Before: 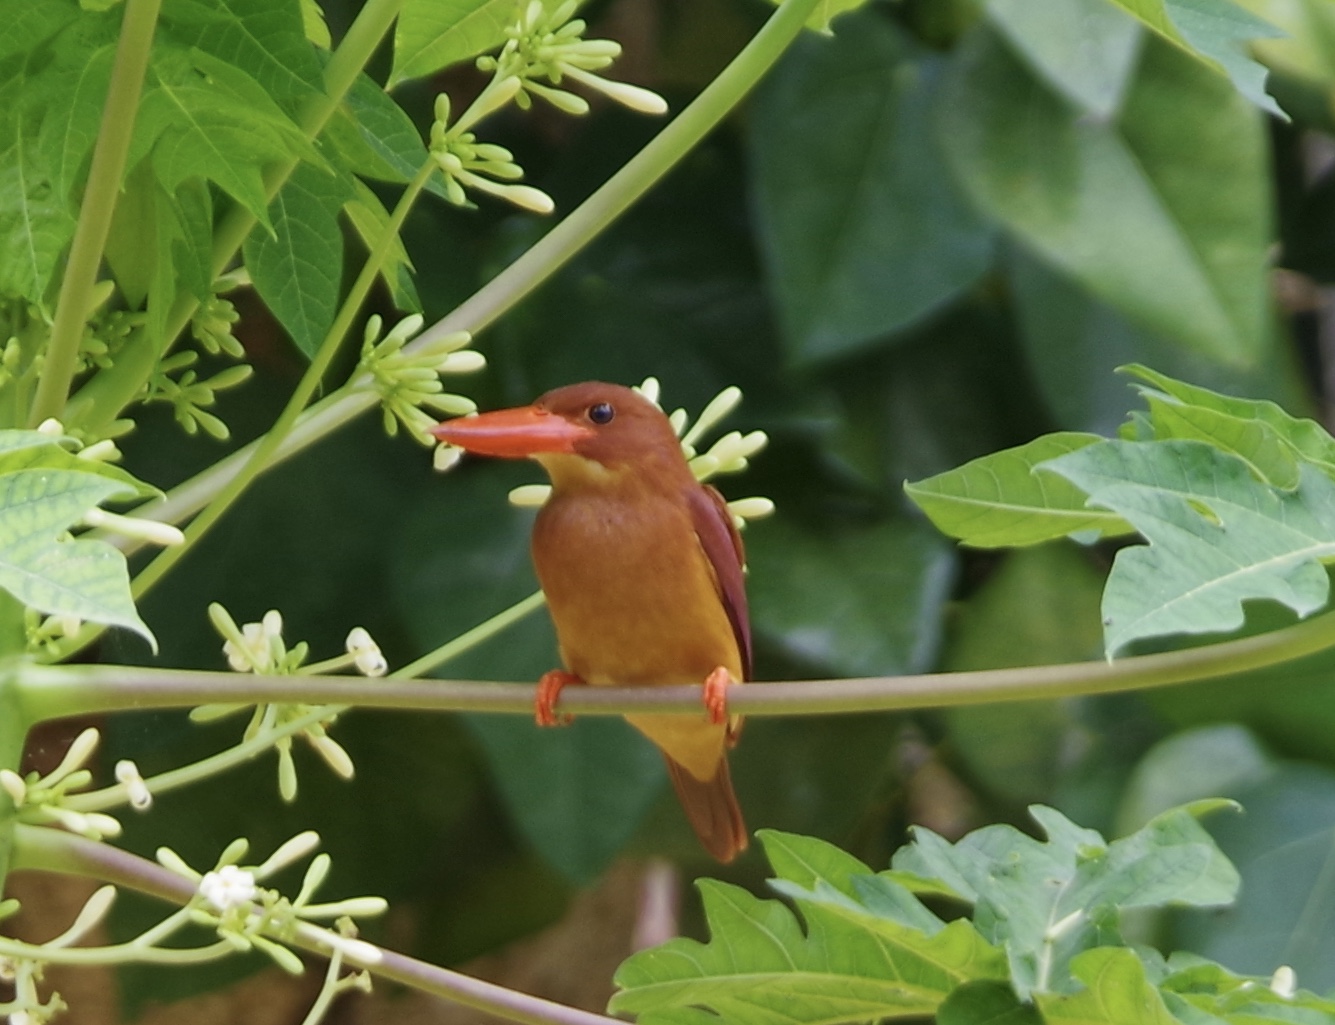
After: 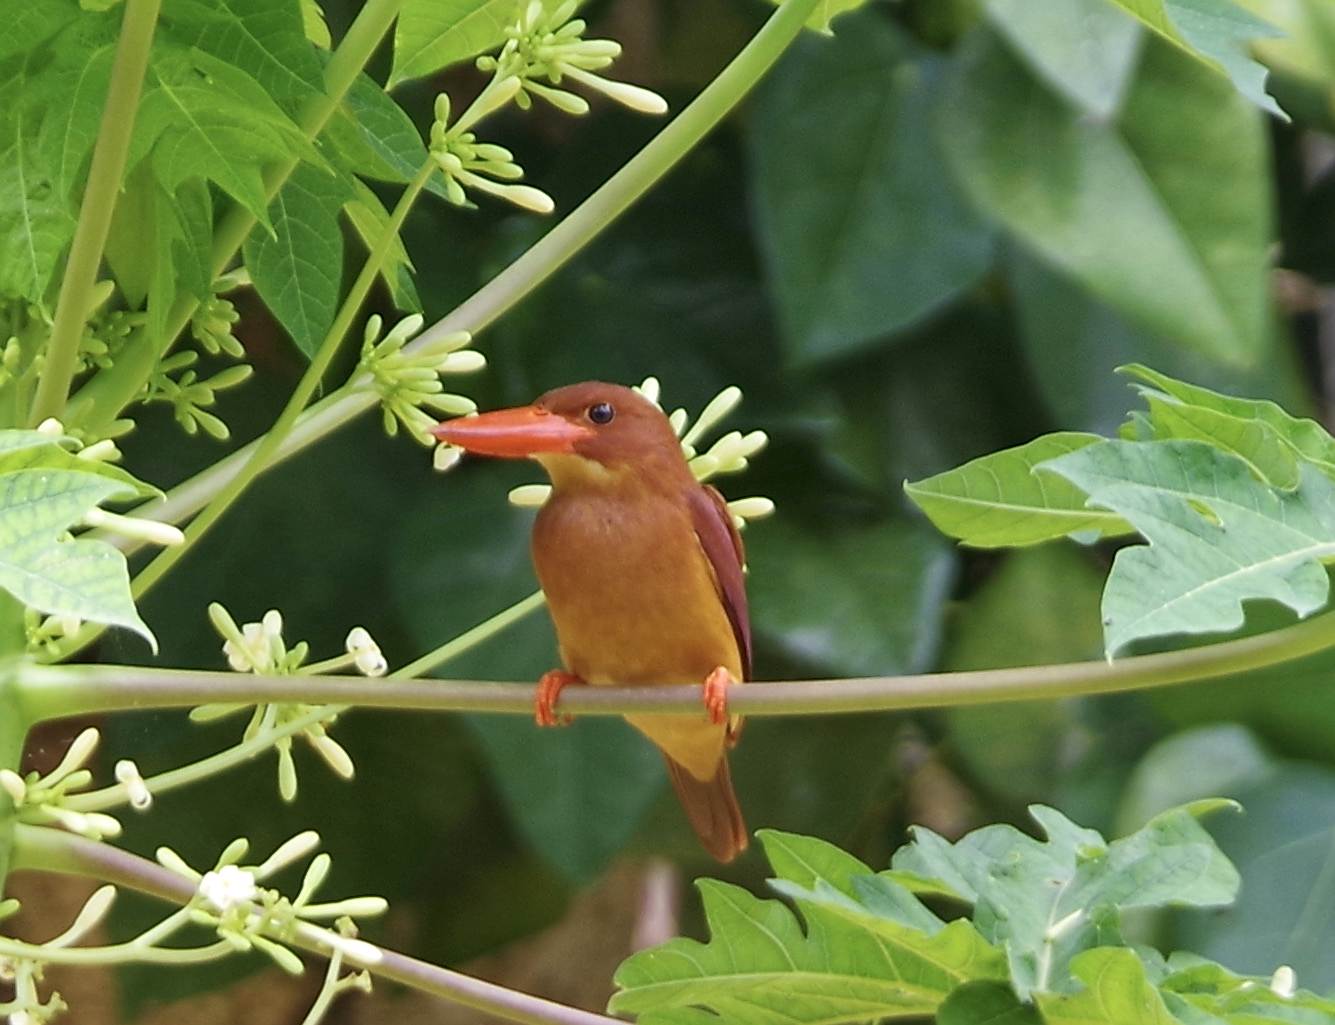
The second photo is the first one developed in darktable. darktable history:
sharpen: on, module defaults
exposure: exposure 0.235 EV, compensate exposure bias true, compensate highlight preservation false
